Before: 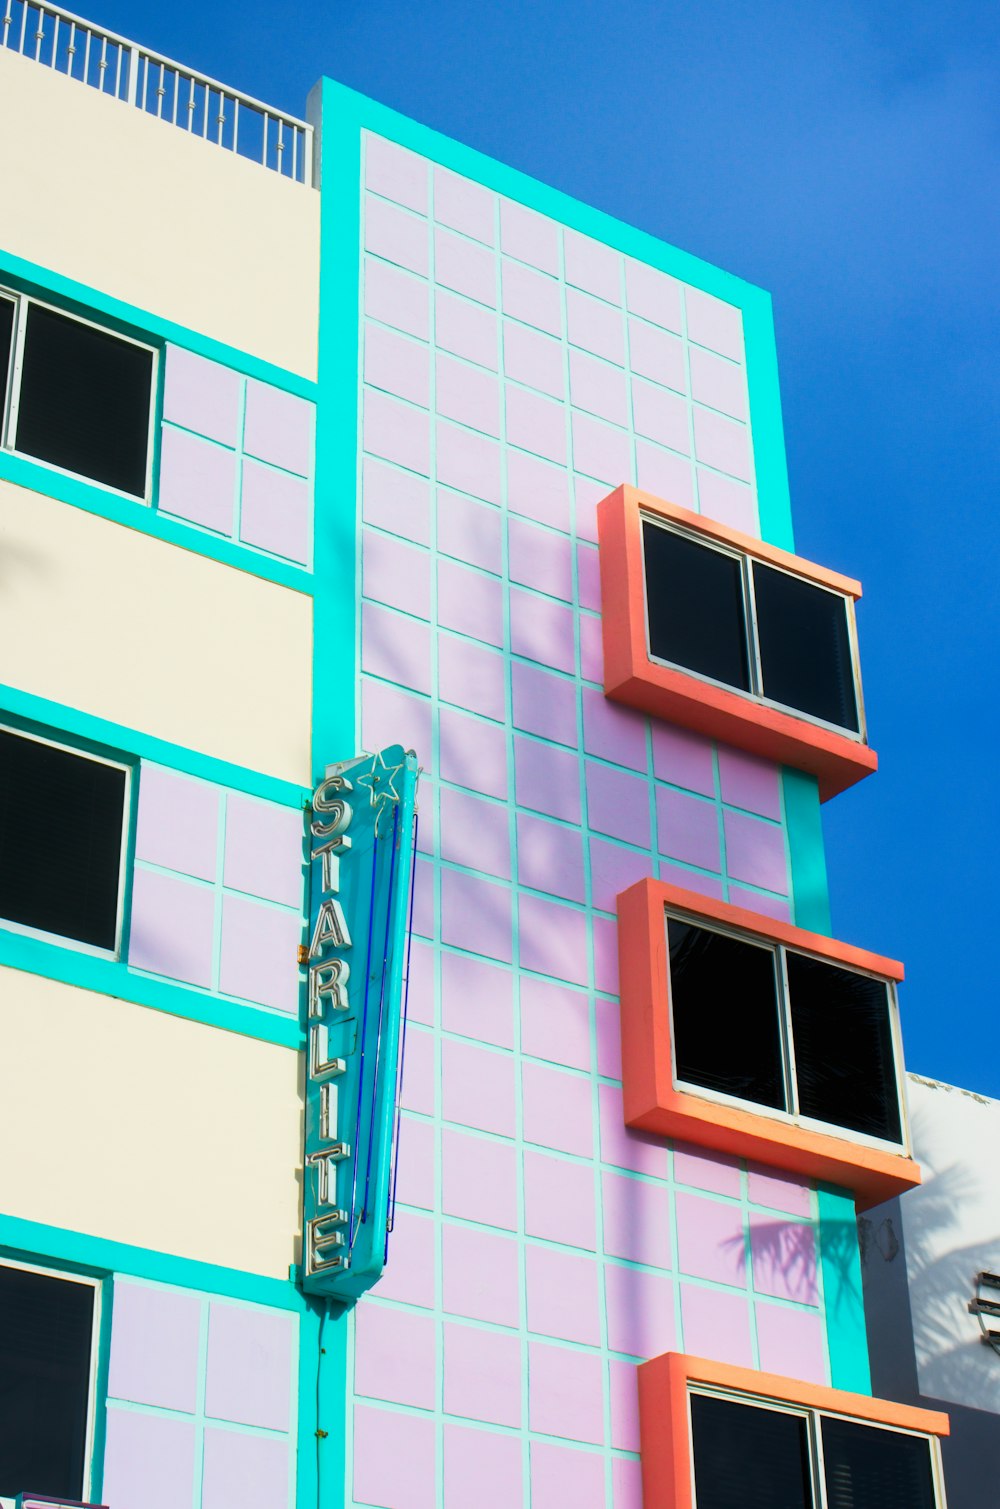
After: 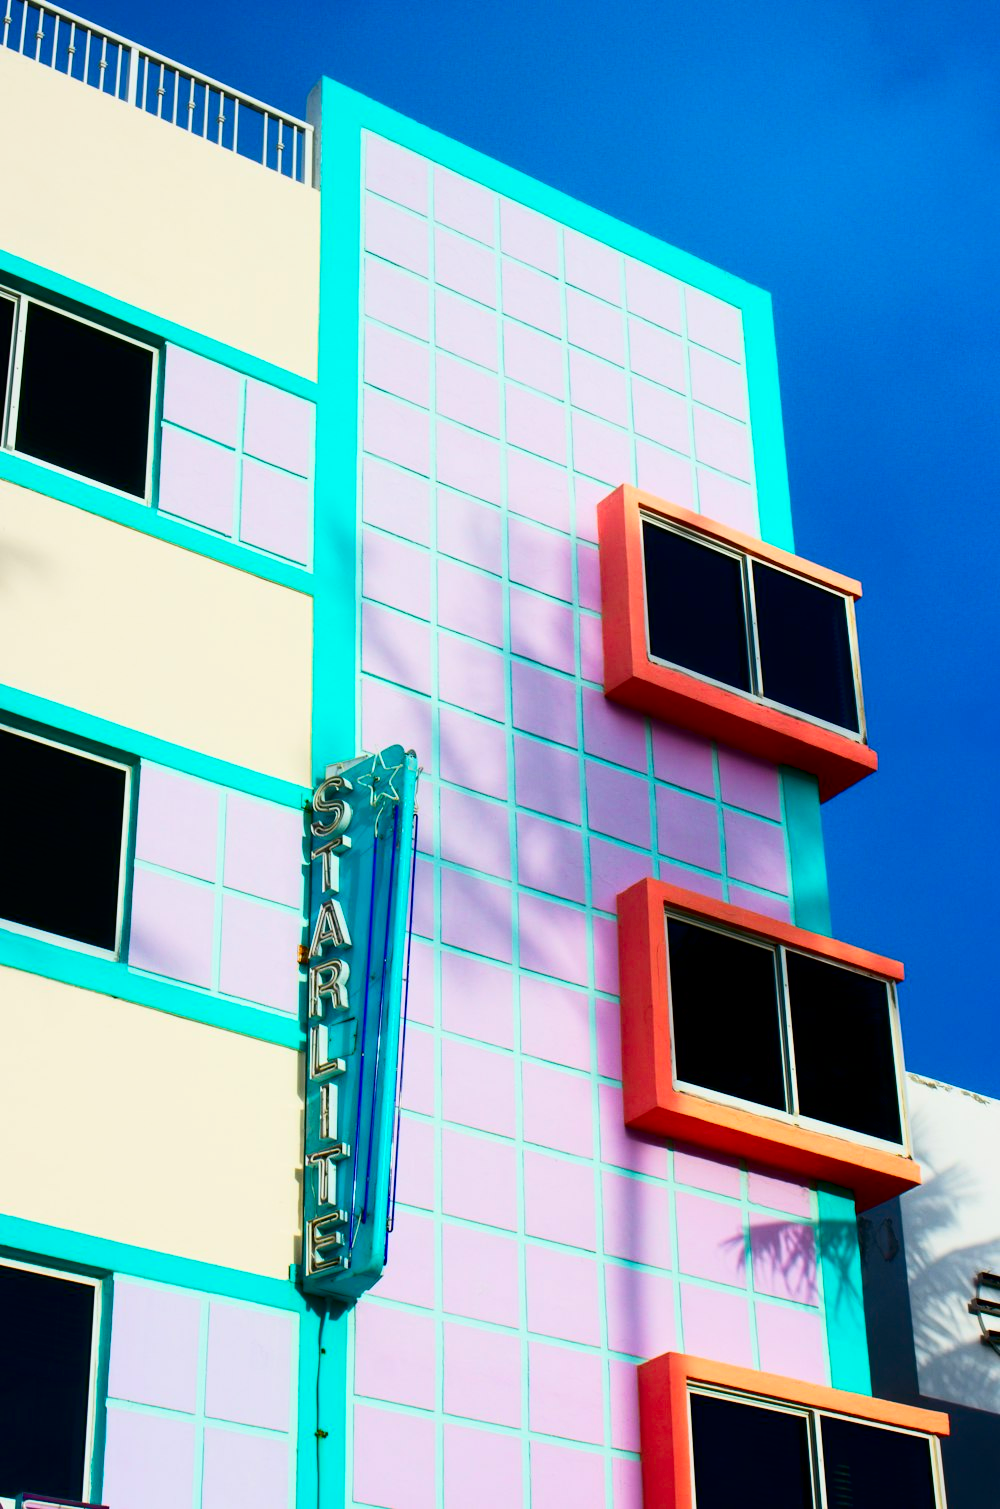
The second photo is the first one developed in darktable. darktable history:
exposure: black level correction 0.011, compensate highlight preservation false
contrast brightness saturation: contrast 0.21, brightness -0.11, saturation 0.21
